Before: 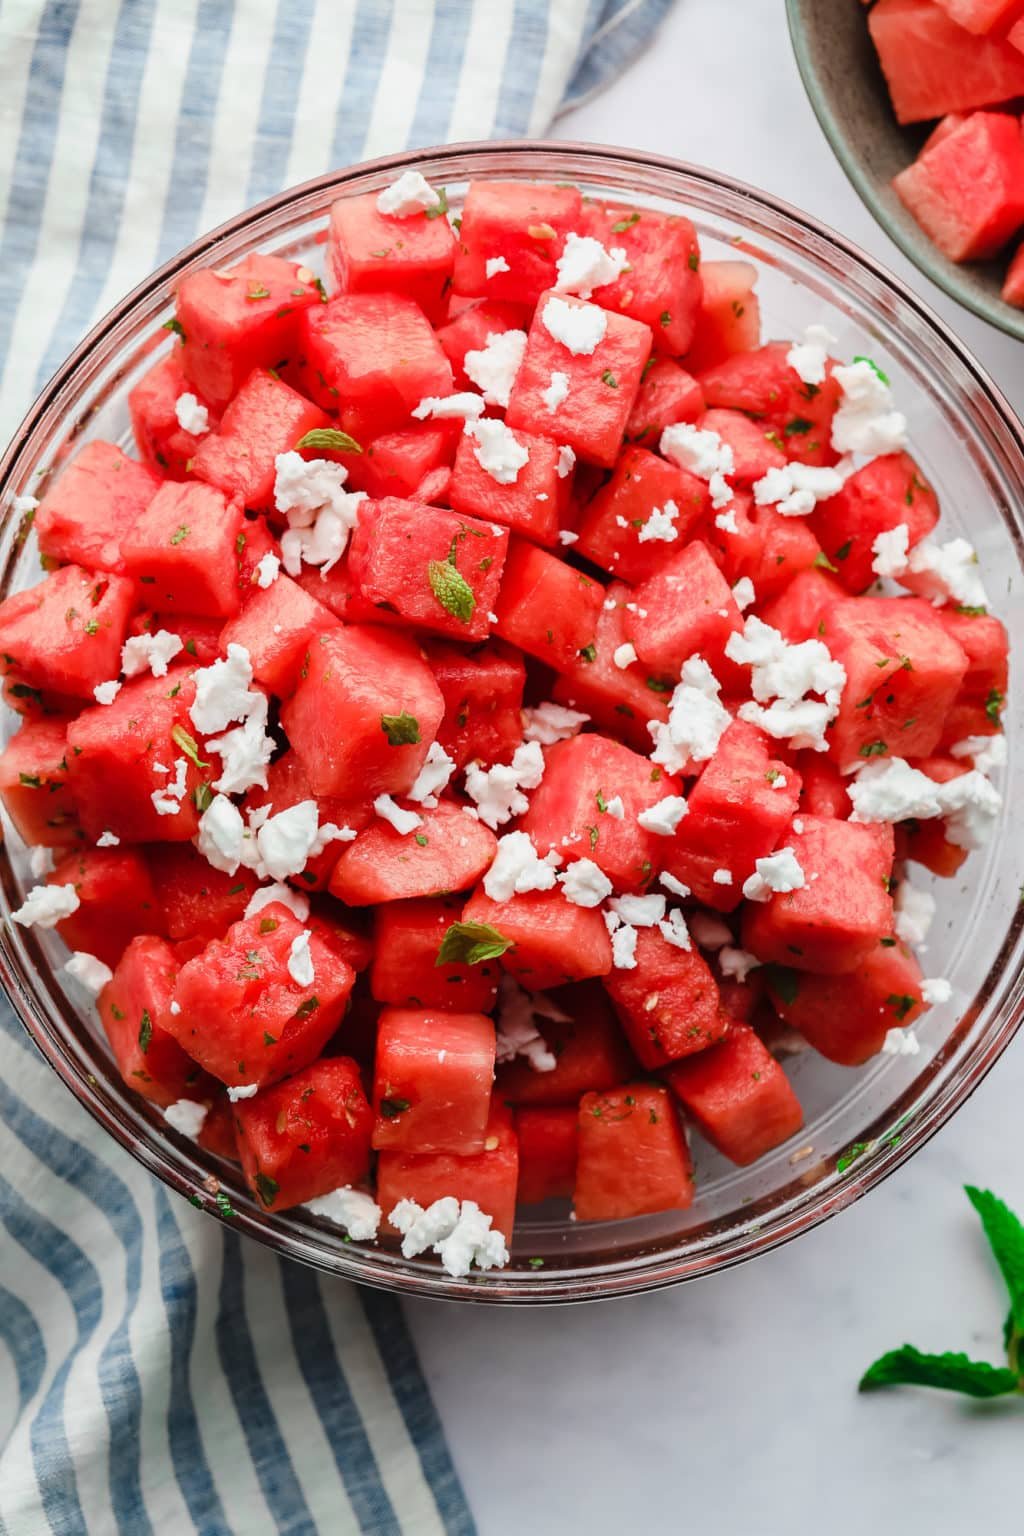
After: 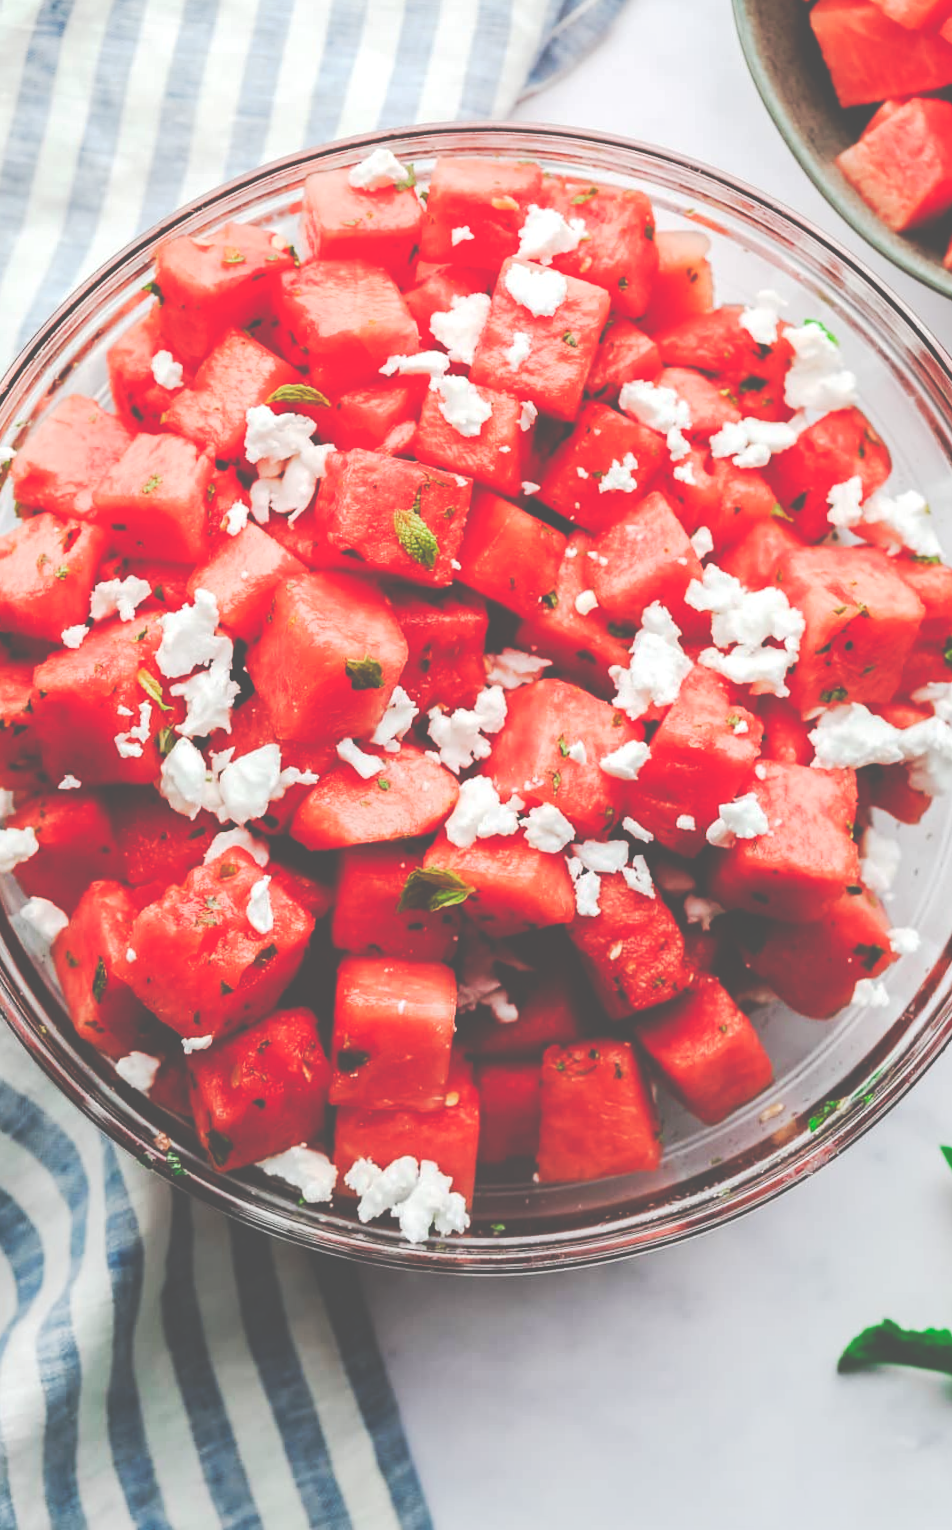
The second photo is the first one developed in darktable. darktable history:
exposure: black level correction 0, exposure 0.2 EV, compensate exposure bias true, compensate highlight preservation false
tone curve: curves: ch0 [(0, 0) (0.003, 0.319) (0.011, 0.319) (0.025, 0.319) (0.044, 0.323) (0.069, 0.324) (0.1, 0.328) (0.136, 0.329) (0.177, 0.337) (0.224, 0.351) (0.277, 0.373) (0.335, 0.413) (0.399, 0.458) (0.468, 0.533) (0.543, 0.617) (0.623, 0.71) (0.709, 0.783) (0.801, 0.849) (0.898, 0.911) (1, 1)], preserve colors none
rotate and perspective: rotation 0.215°, lens shift (vertical) -0.139, crop left 0.069, crop right 0.939, crop top 0.002, crop bottom 0.996
